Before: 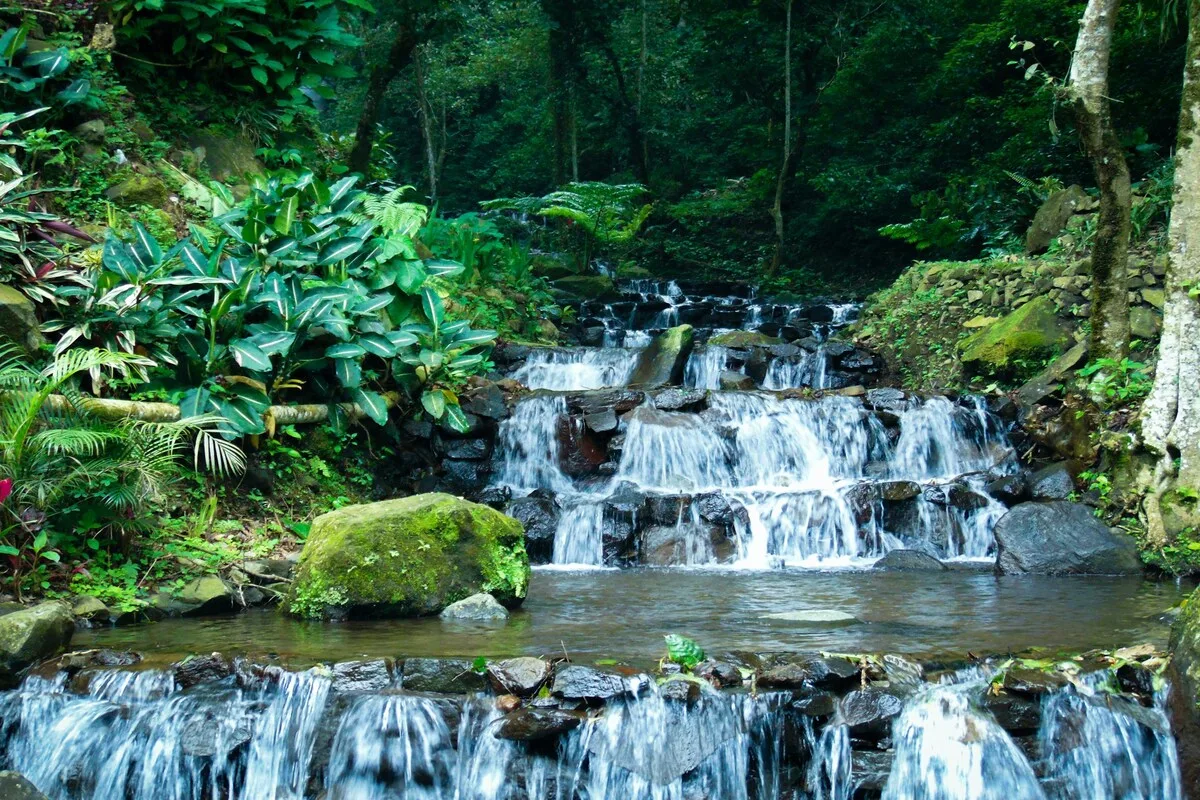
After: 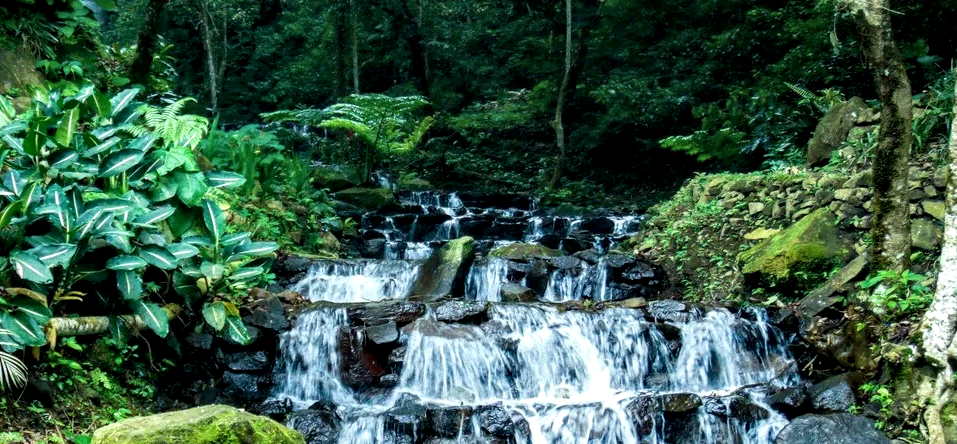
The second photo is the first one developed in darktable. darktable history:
exposure: exposure -0.155 EV, compensate highlight preservation false
local contrast: highlights 60%, shadows 62%, detail 160%
crop: left 18.264%, top 11.108%, right 1.983%, bottom 33.301%
